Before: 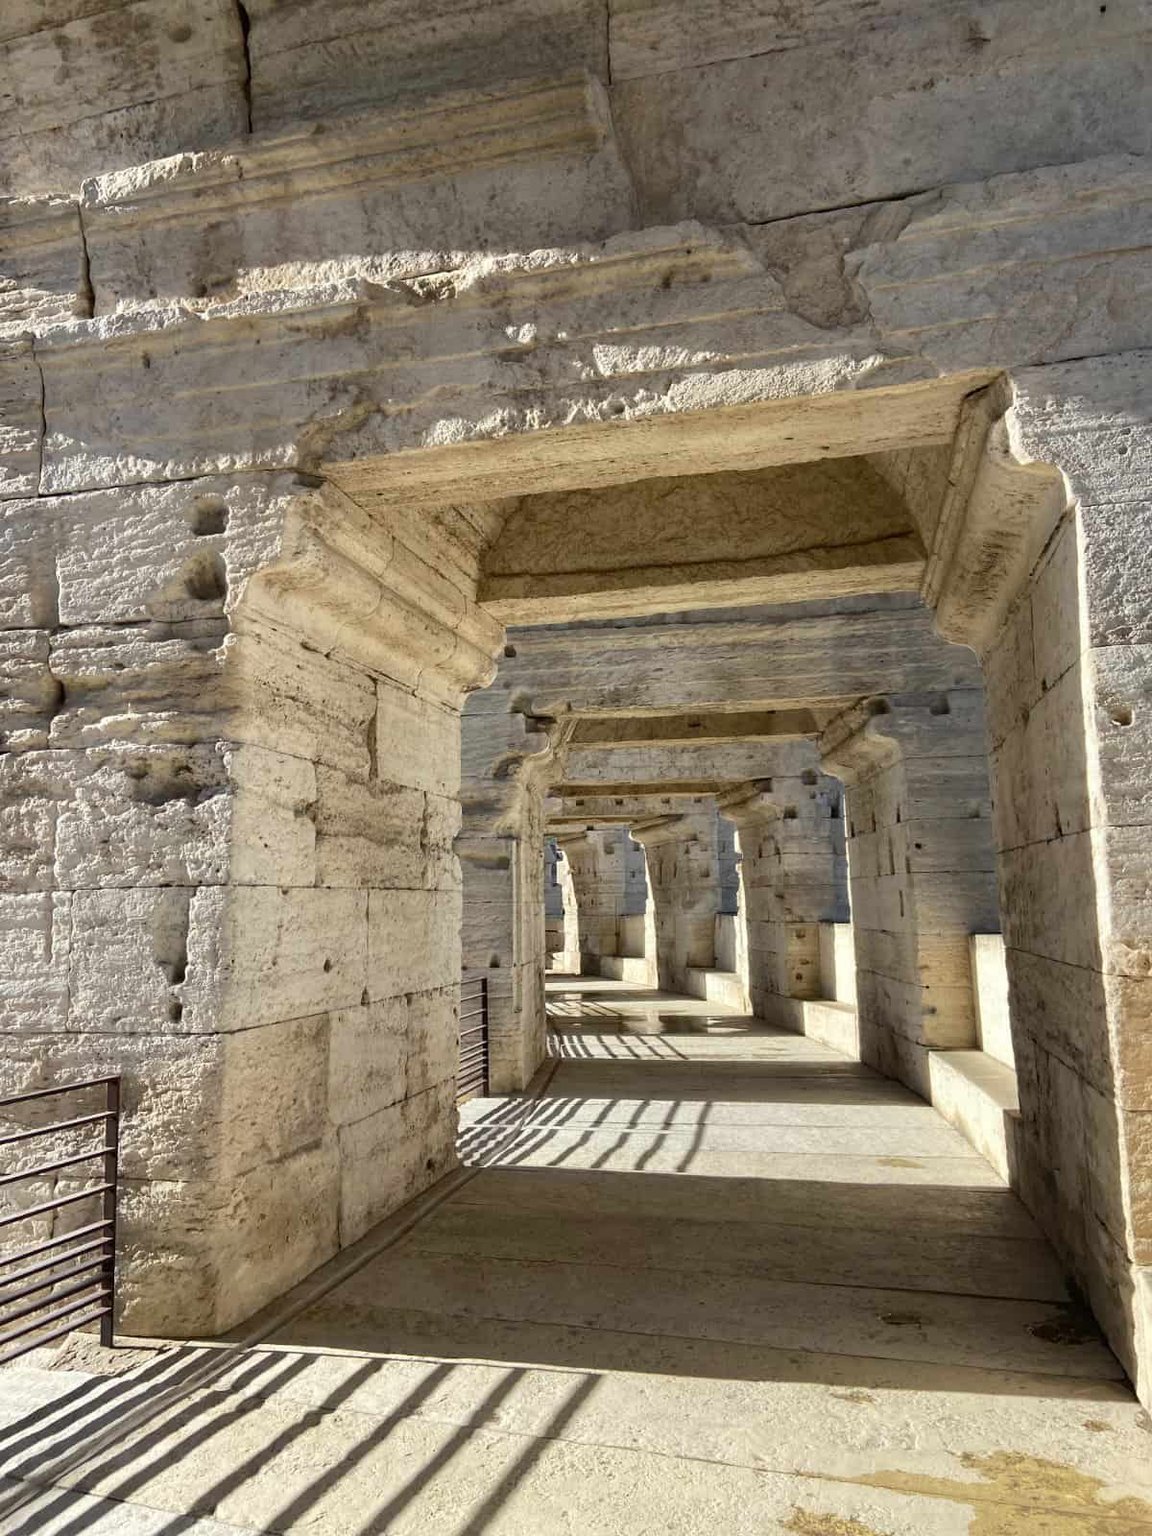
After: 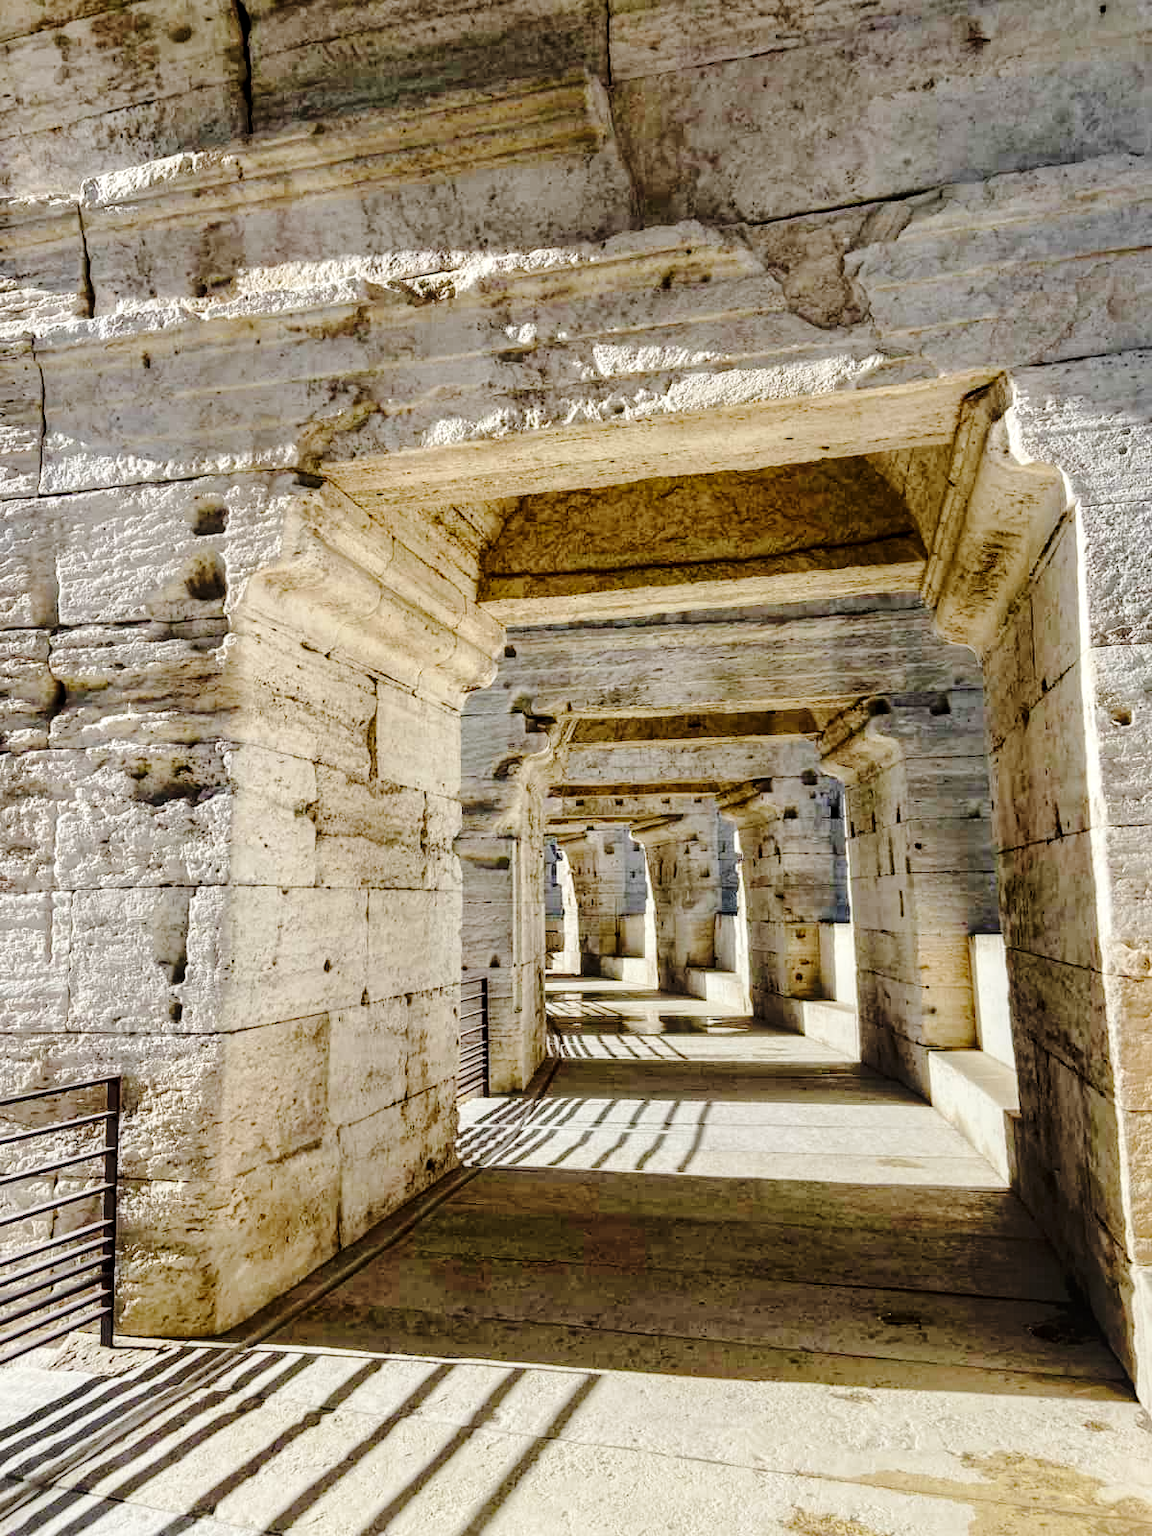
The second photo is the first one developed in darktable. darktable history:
tone curve: curves: ch0 [(0, 0) (0.094, 0.039) (0.243, 0.155) (0.411, 0.482) (0.479, 0.583) (0.654, 0.742) (0.793, 0.851) (0.994, 0.974)]; ch1 [(0, 0) (0.161, 0.092) (0.35, 0.33) (0.392, 0.392) (0.456, 0.456) (0.505, 0.502) (0.537, 0.518) (0.553, 0.53) (0.573, 0.569) (0.718, 0.718) (1, 1)]; ch2 [(0, 0) (0.346, 0.362) (0.411, 0.412) (0.502, 0.502) (0.531, 0.521) (0.576, 0.553) (0.615, 0.621) (1, 1)], preserve colors none
local contrast: detail 130%
